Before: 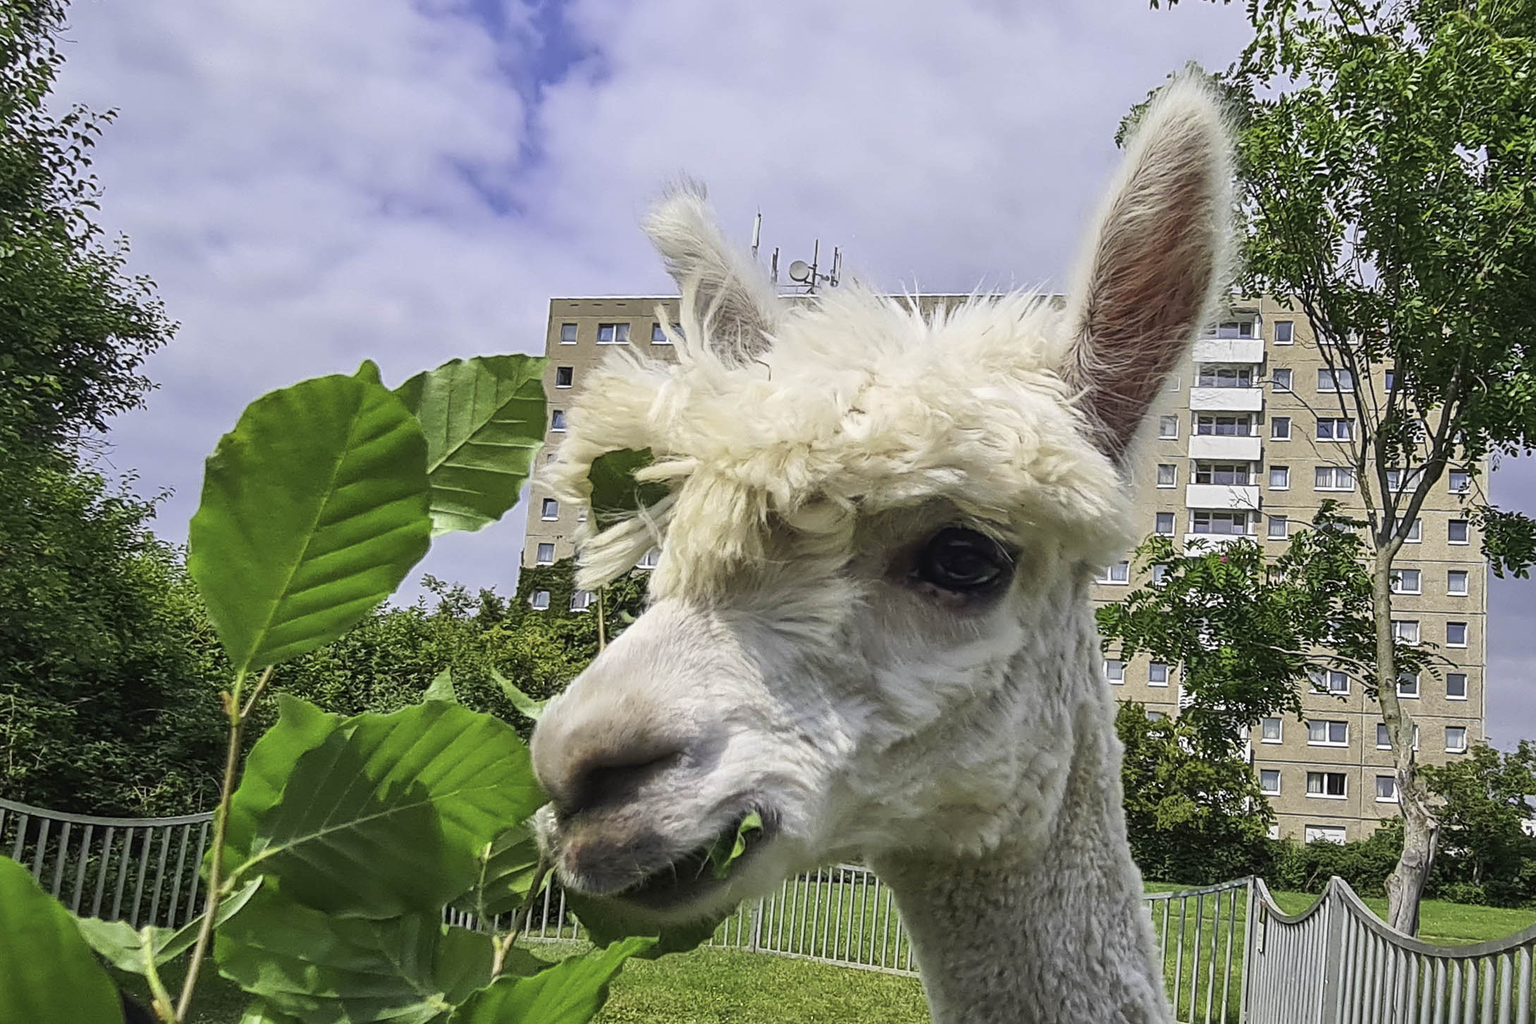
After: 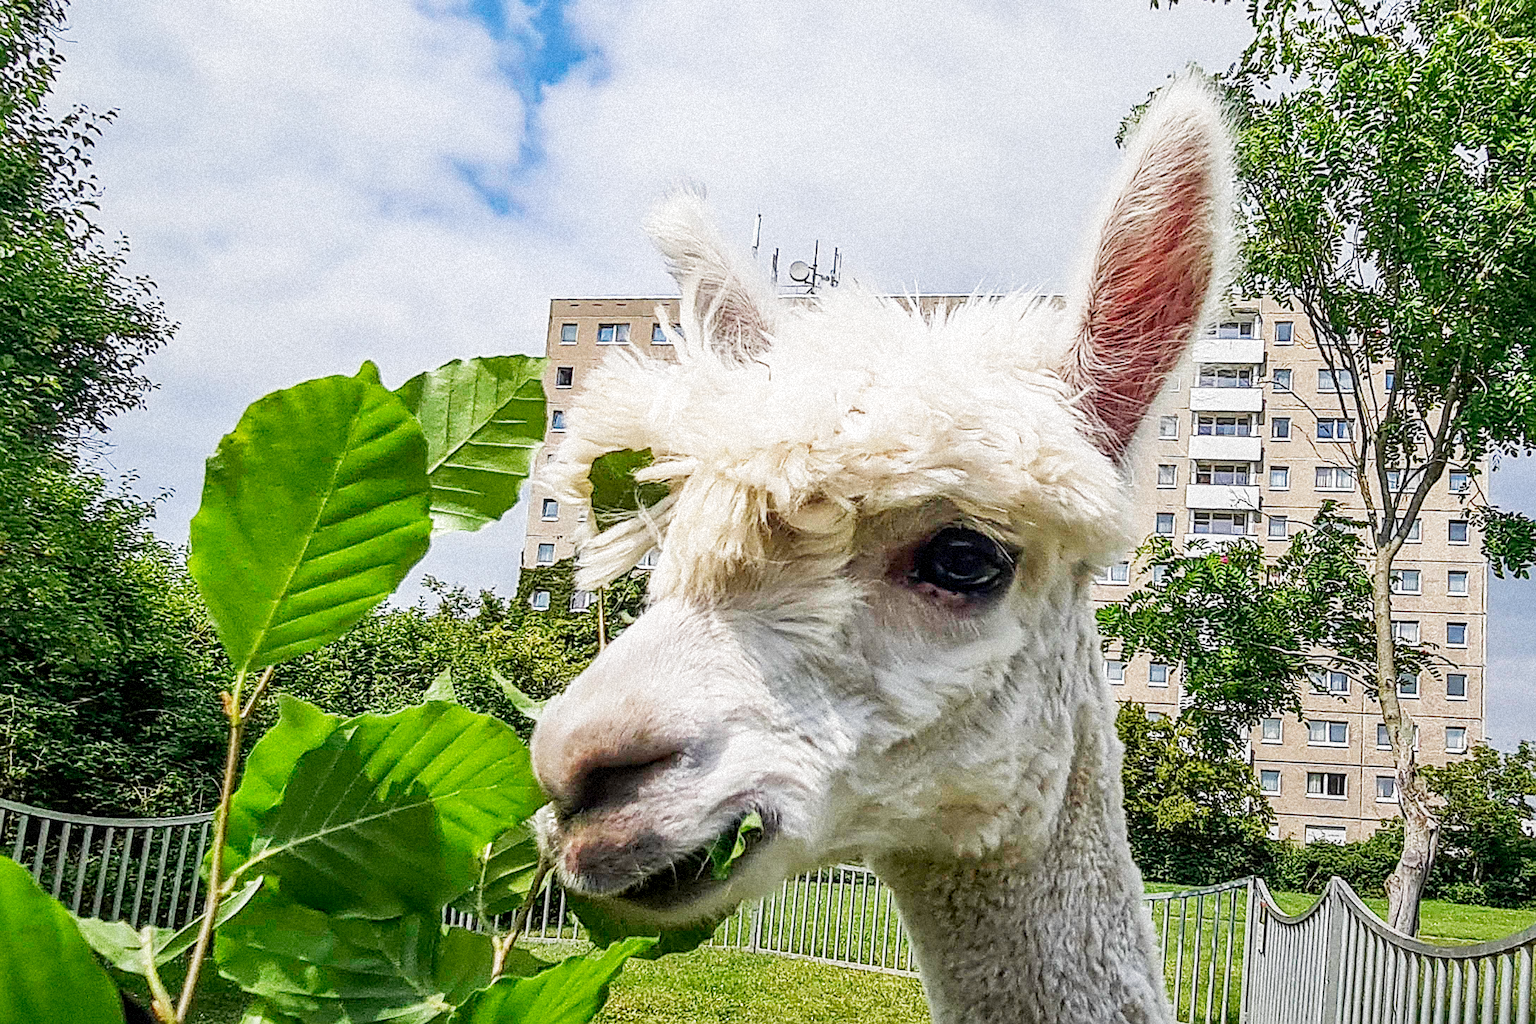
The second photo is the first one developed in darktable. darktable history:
local contrast: on, module defaults
sharpen: on, module defaults
graduated density: rotation -180°, offset 24.95
grain: coarseness 9.38 ISO, strength 34.99%, mid-tones bias 0%
filmic rgb: middle gray luminance 12.74%, black relative exposure -10.13 EV, white relative exposure 3.47 EV, threshold 6 EV, target black luminance 0%, hardness 5.74, latitude 44.69%, contrast 1.221, highlights saturation mix 5%, shadows ↔ highlights balance 26.78%, add noise in highlights 0, preserve chrominance no, color science v3 (2019), use custom middle-gray values true, iterations of high-quality reconstruction 0, contrast in highlights soft, enable highlight reconstruction true
